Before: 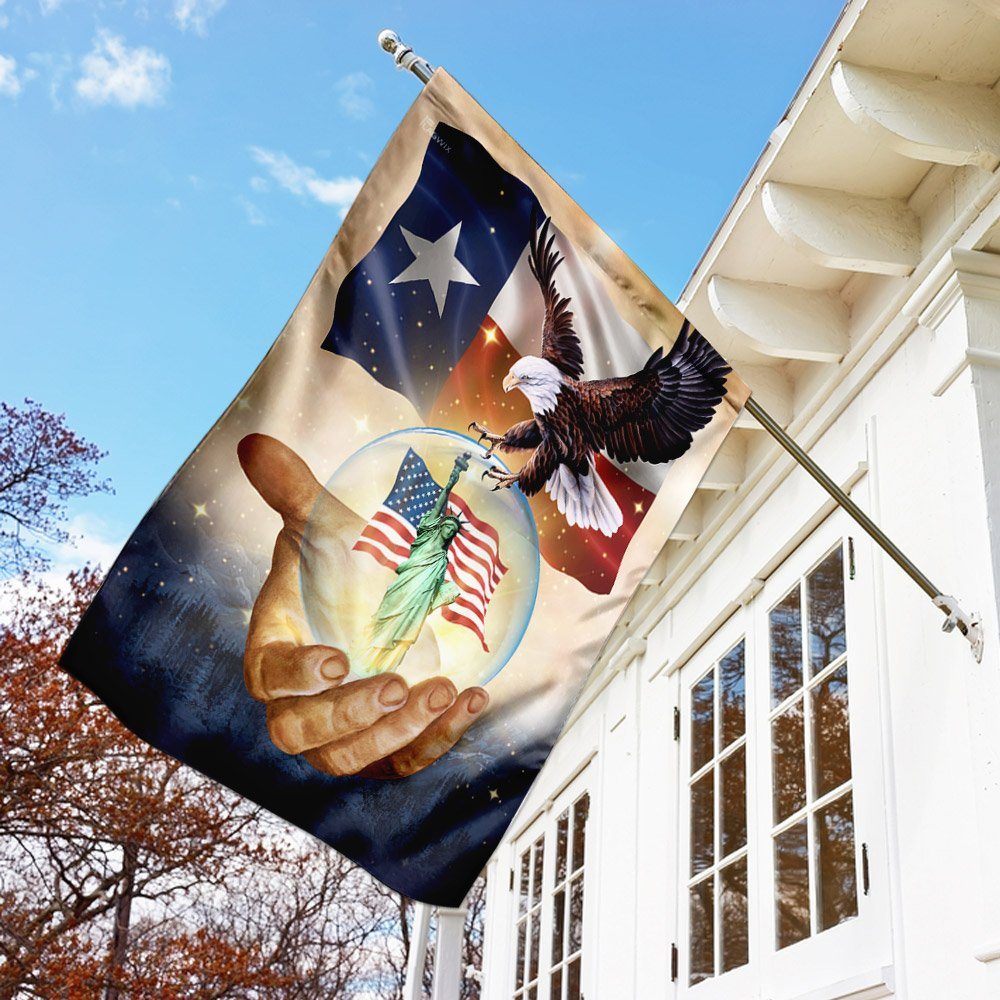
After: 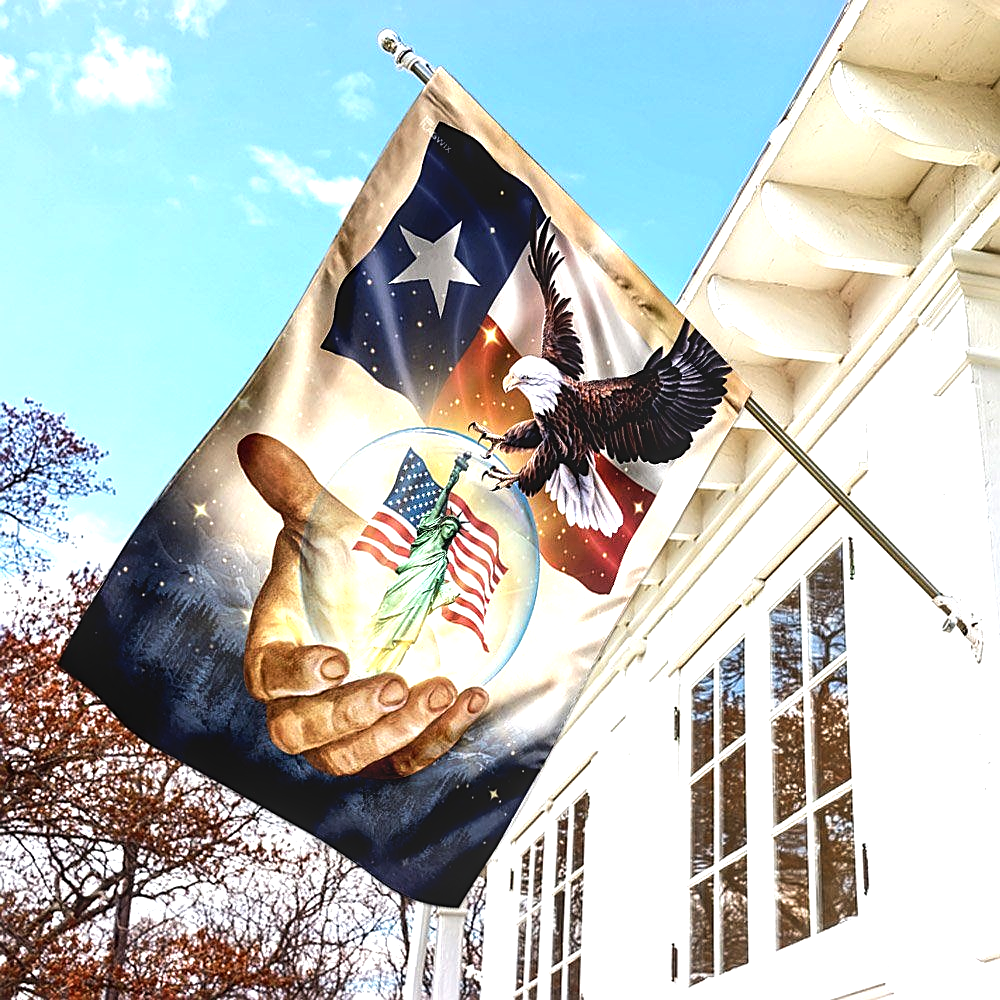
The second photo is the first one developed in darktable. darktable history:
local contrast: on, module defaults
exposure: exposure 0.081 EV, compensate highlight preservation false
sharpen: on, module defaults
tone equalizer: -8 EV -0.75 EV, -7 EV -0.7 EV, -6 EV -0.6 EV, -5 EV -0.4 EV, -3 EV 0.4 EV, -2 EV 0.6 EV, -1 EV 0.7 EV, +0 EV 0.75 EV, edges refinement/feathering 500, mask exposure compensation -1.57 EV, preserve details no
